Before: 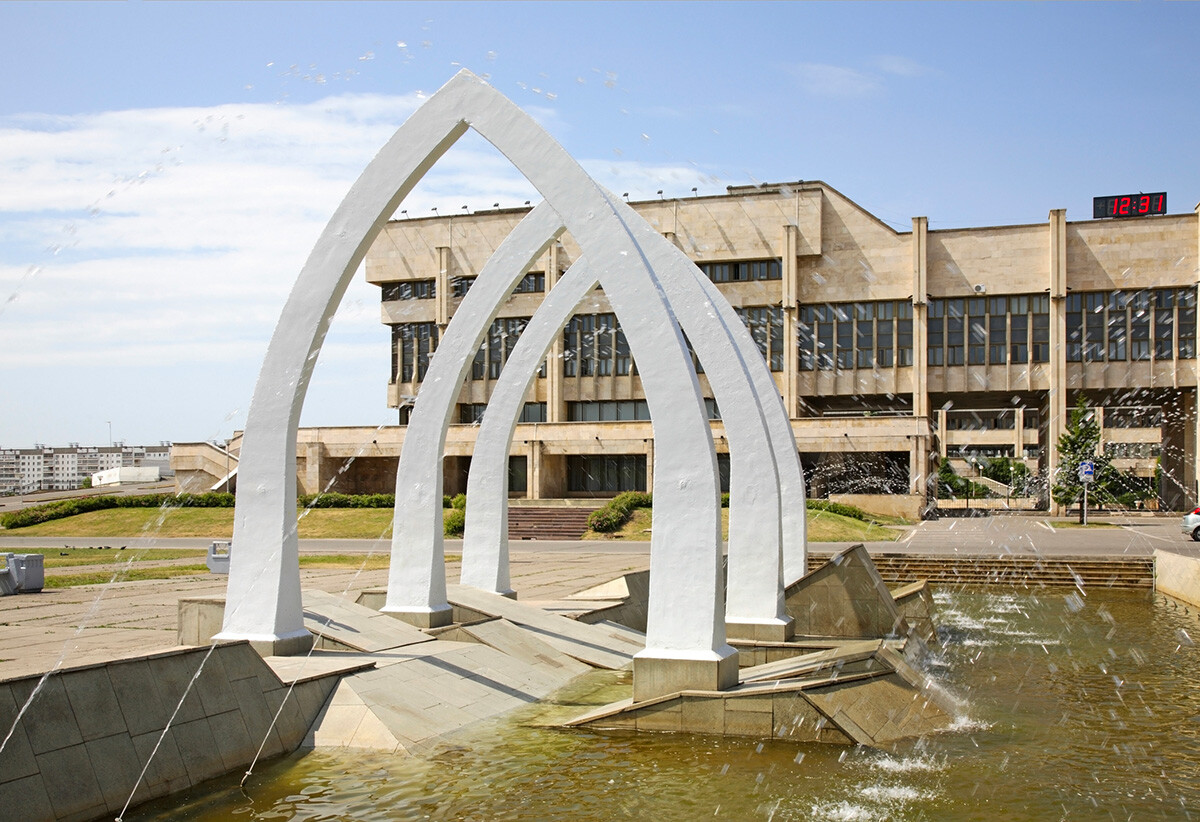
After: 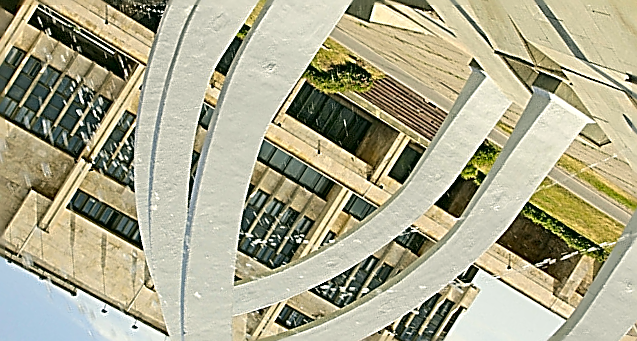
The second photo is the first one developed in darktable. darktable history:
crop and rotate: angle 147.85°, left 9.177%, top 15.637%, right 4.516%, bottom 16.984%
local contrast: mode bilateral grid, contrast 99, coarseness 99, detail 90%, midtone range 0.2
sharpen: amount 1.998
color correction: highlights a* -0.406, highlights b* 9.61, shadows a* -9.38, shadows b* 1.57
